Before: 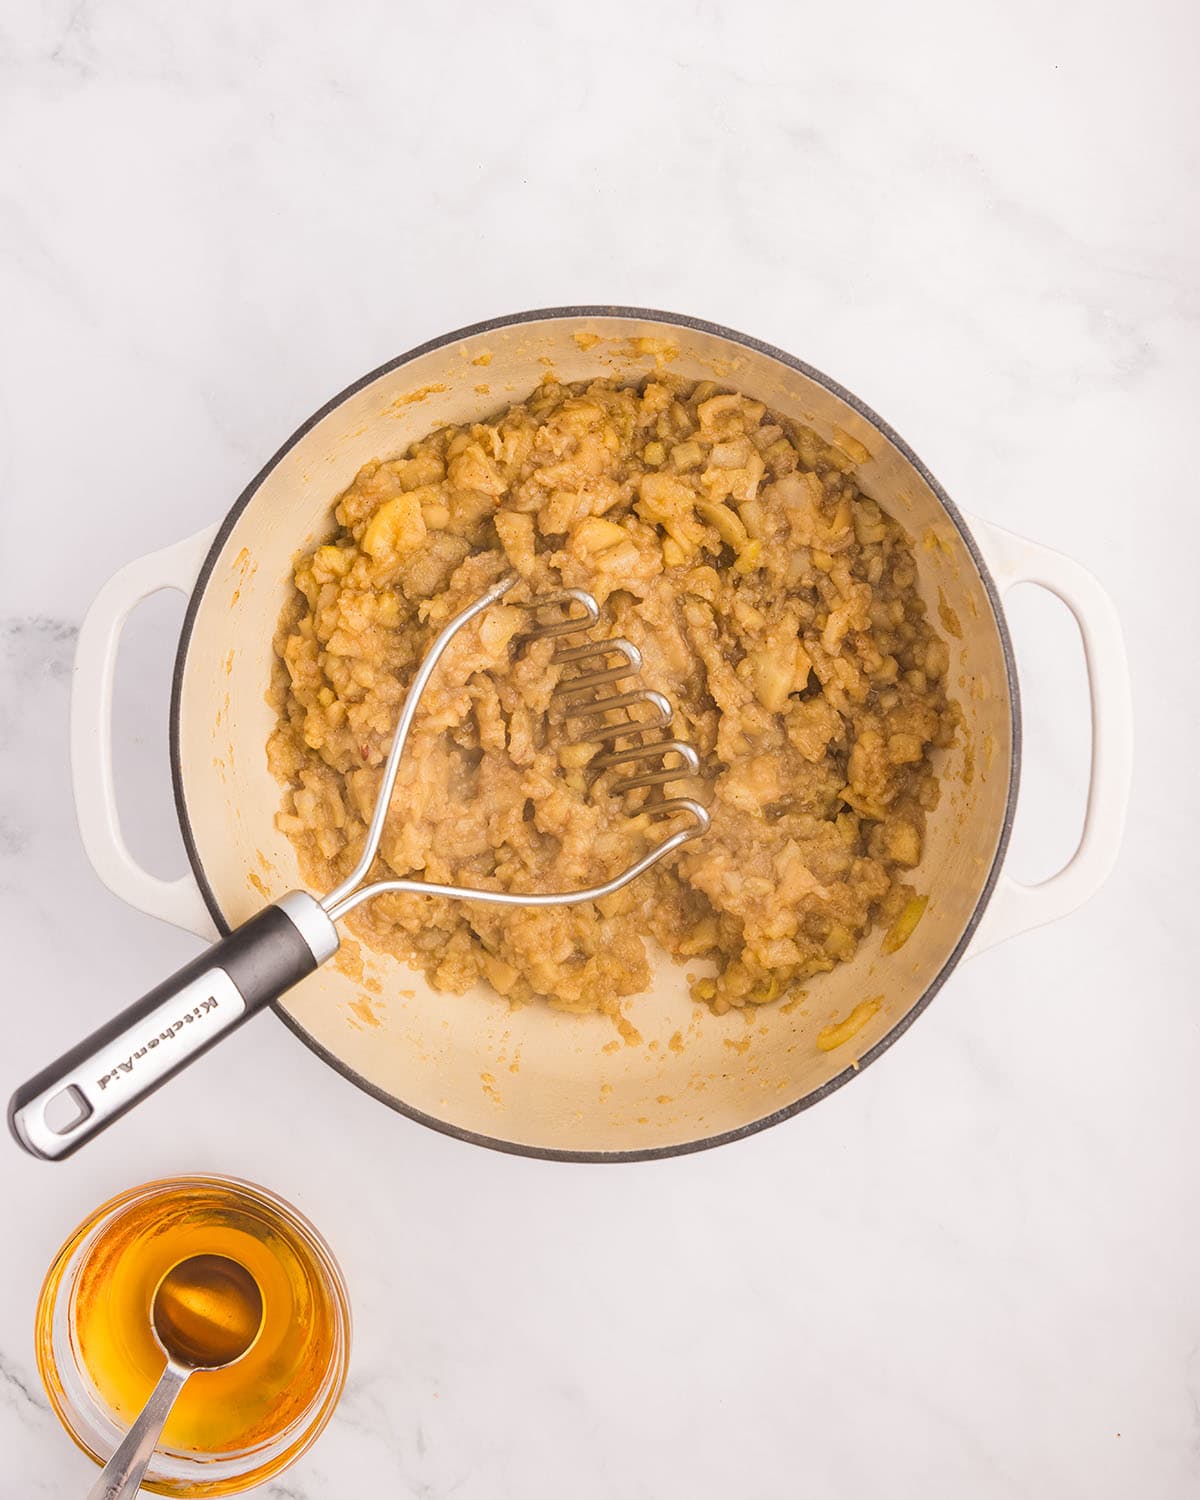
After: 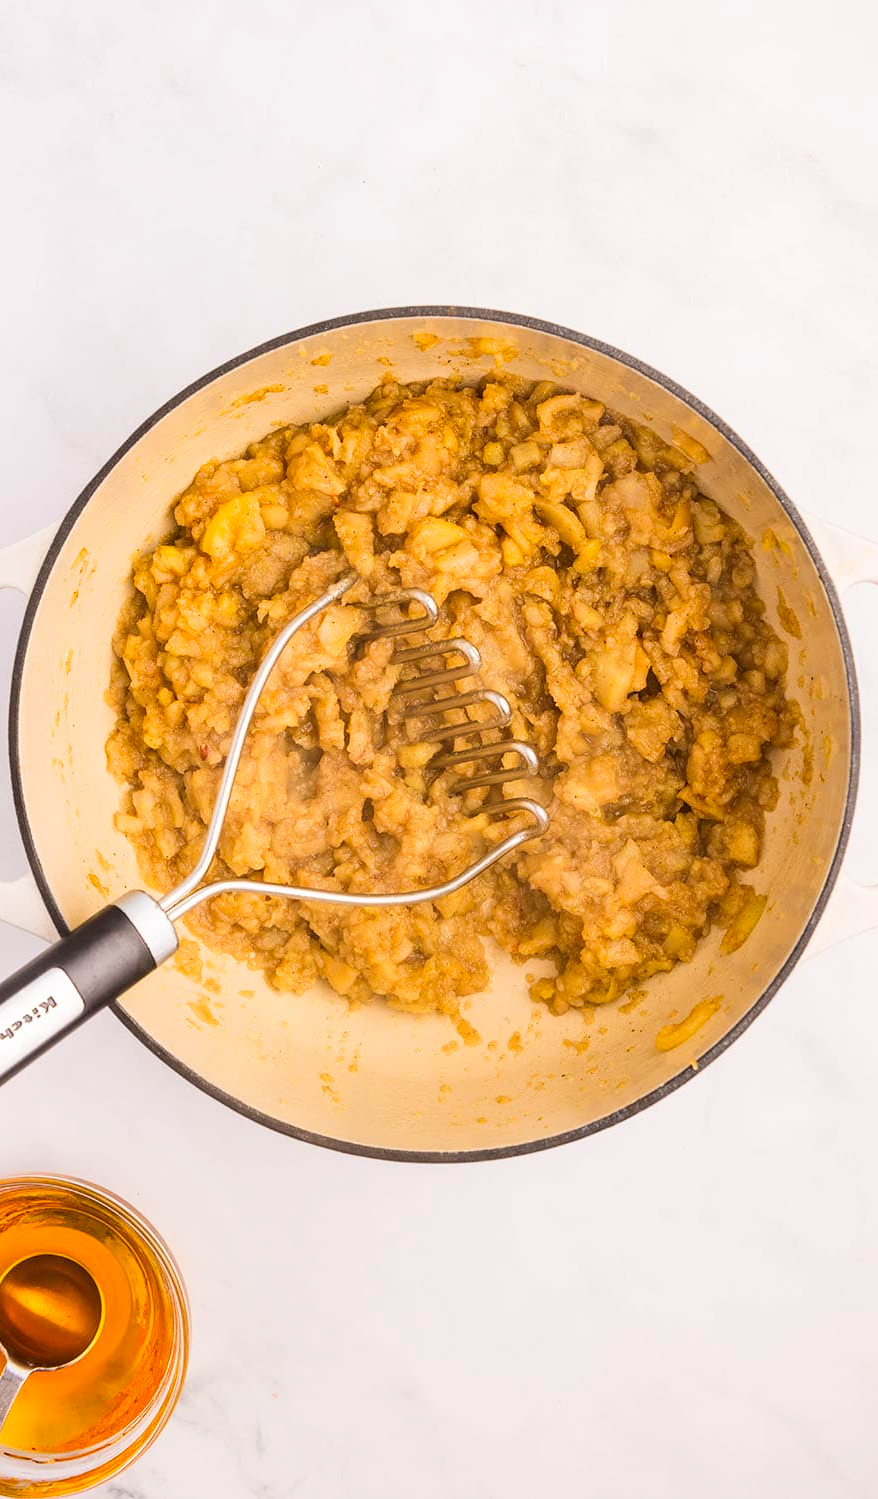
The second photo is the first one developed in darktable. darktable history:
crop: left 13.443%, right 13.31%
contrast brightness saturation: contrast 0.16, saturation 0.32
